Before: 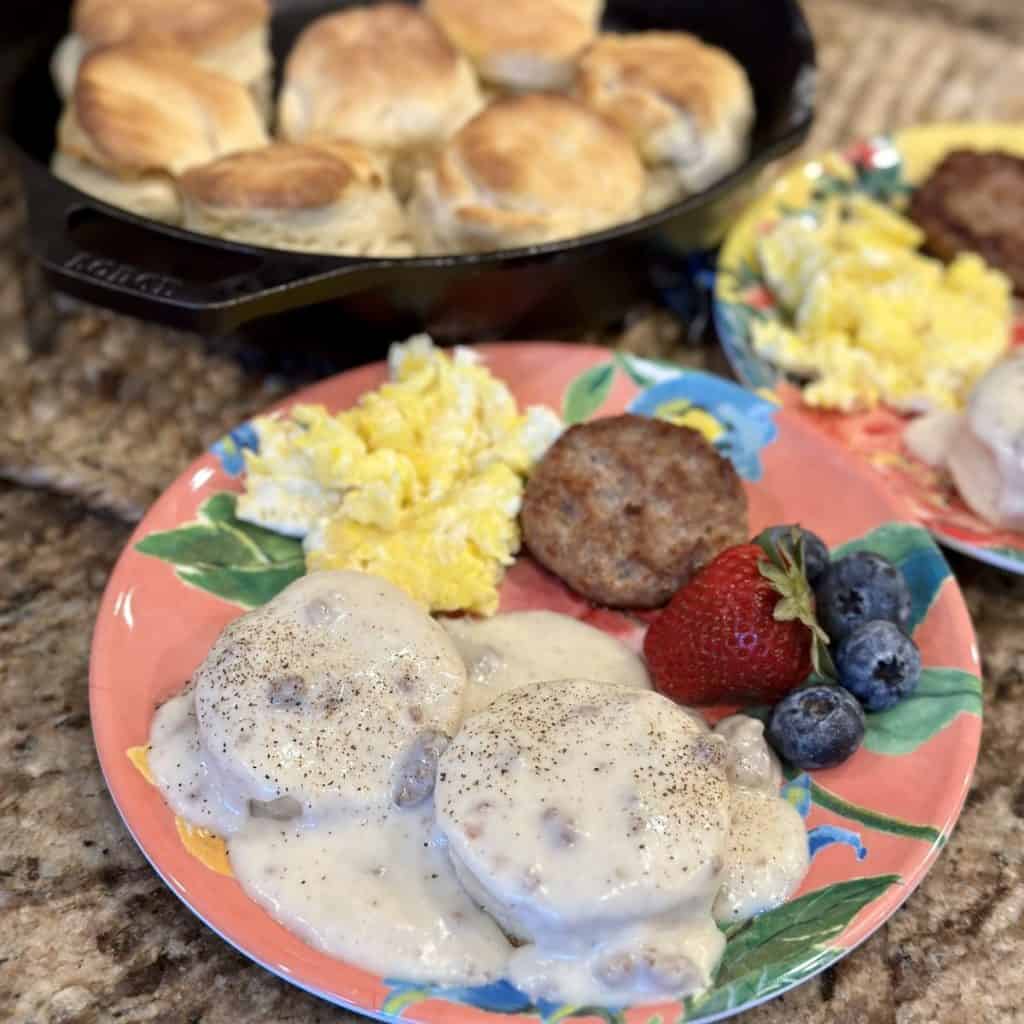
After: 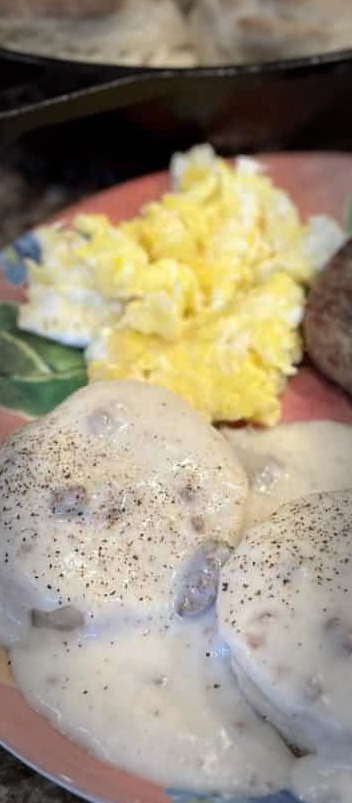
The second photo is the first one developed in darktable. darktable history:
vignetting: fall-off start 66.04%, fall-off radius 39.65%, automatic ratio true, width/height ratio 0.665
crop and rotate: left 21.314%, top 18.565%, right 44.262%, bottom 2.967%
